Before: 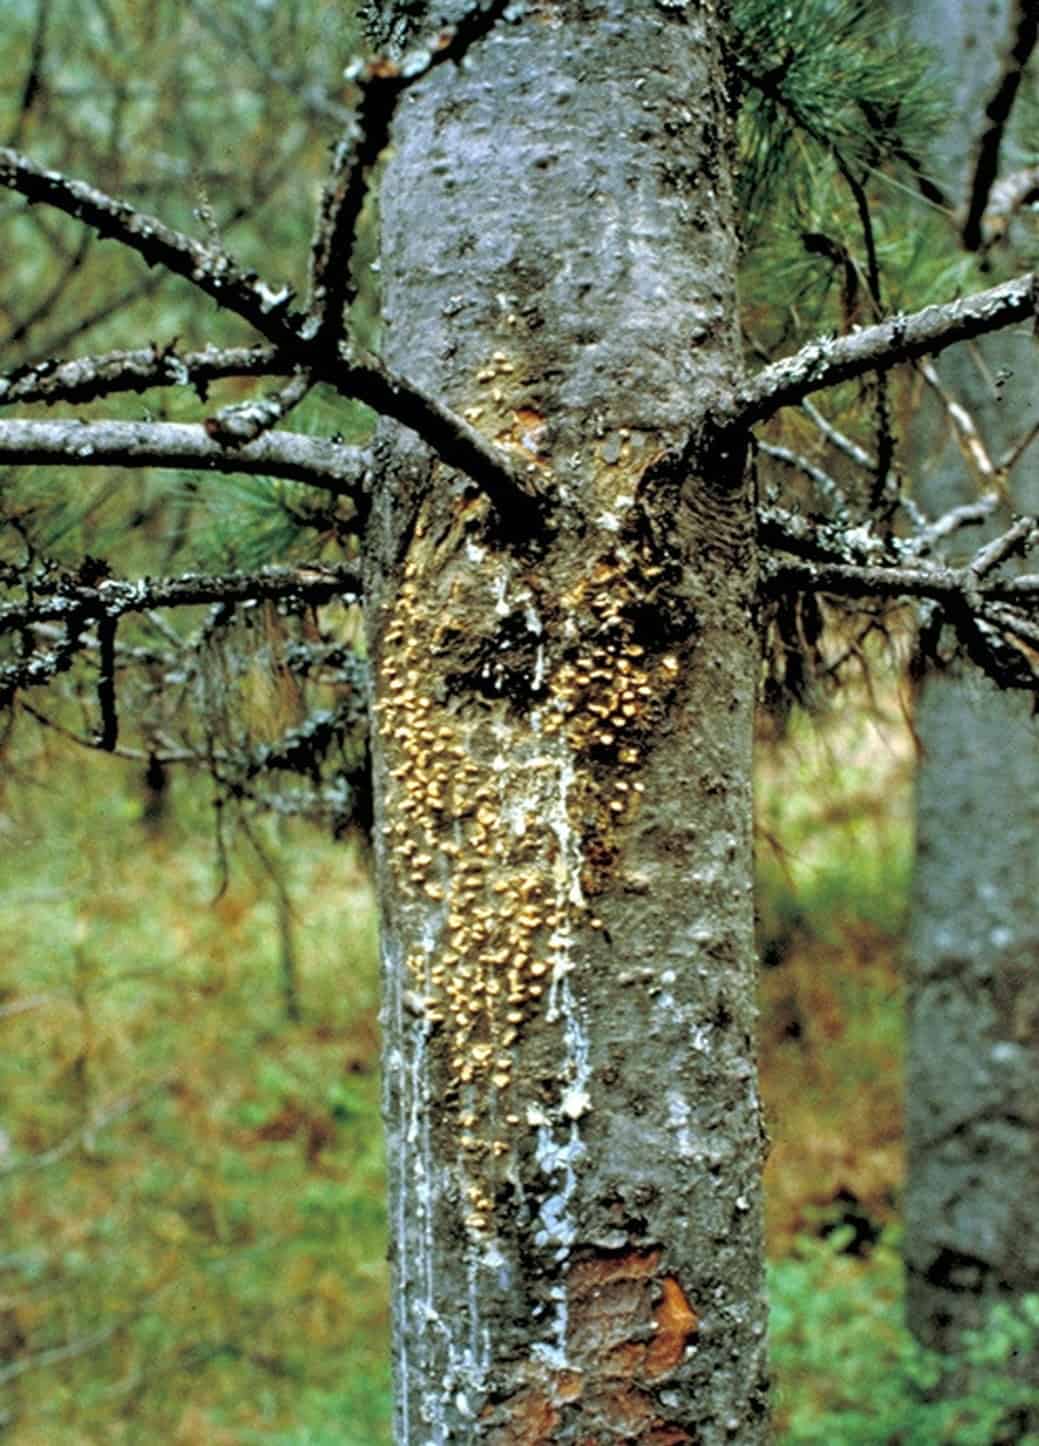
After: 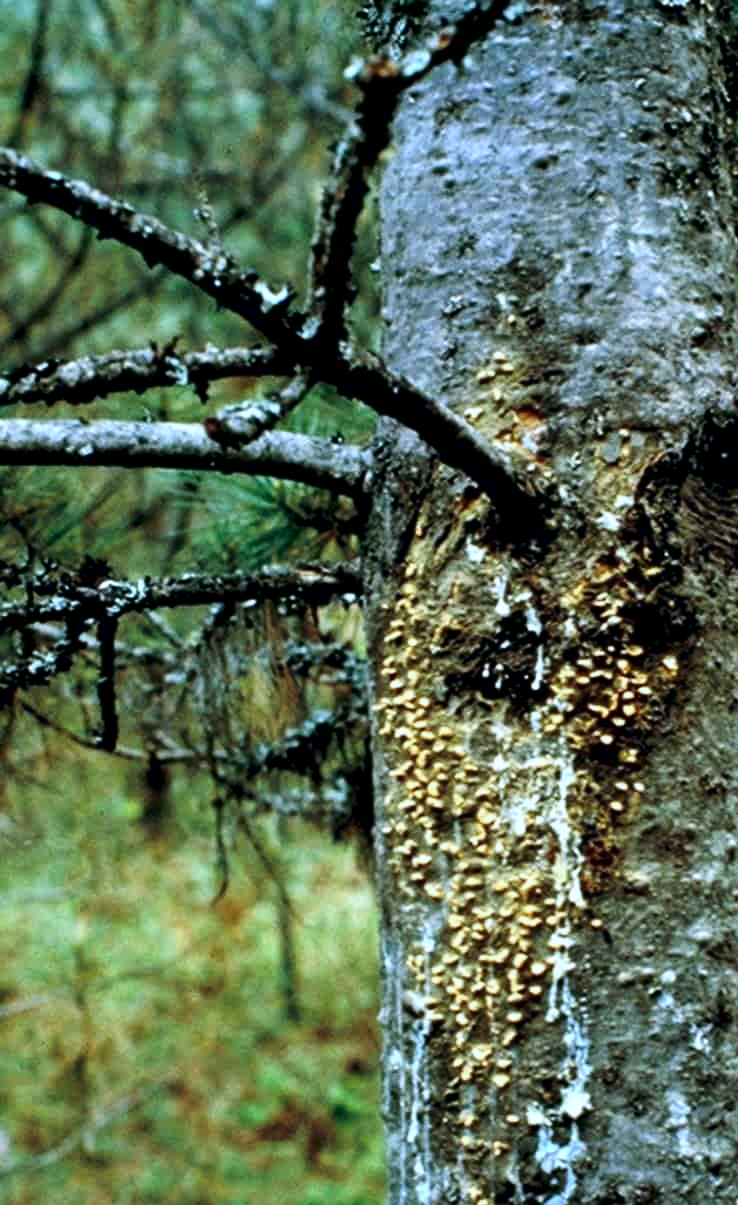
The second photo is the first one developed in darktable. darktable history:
crop: right 28.885%, bottom 16.626%
color calibration: x 0.37, y 0.377, temperature 4289.93 K
contrast brightness saturation: contrast 0.2, brightness -0.11, saturation 0.1
